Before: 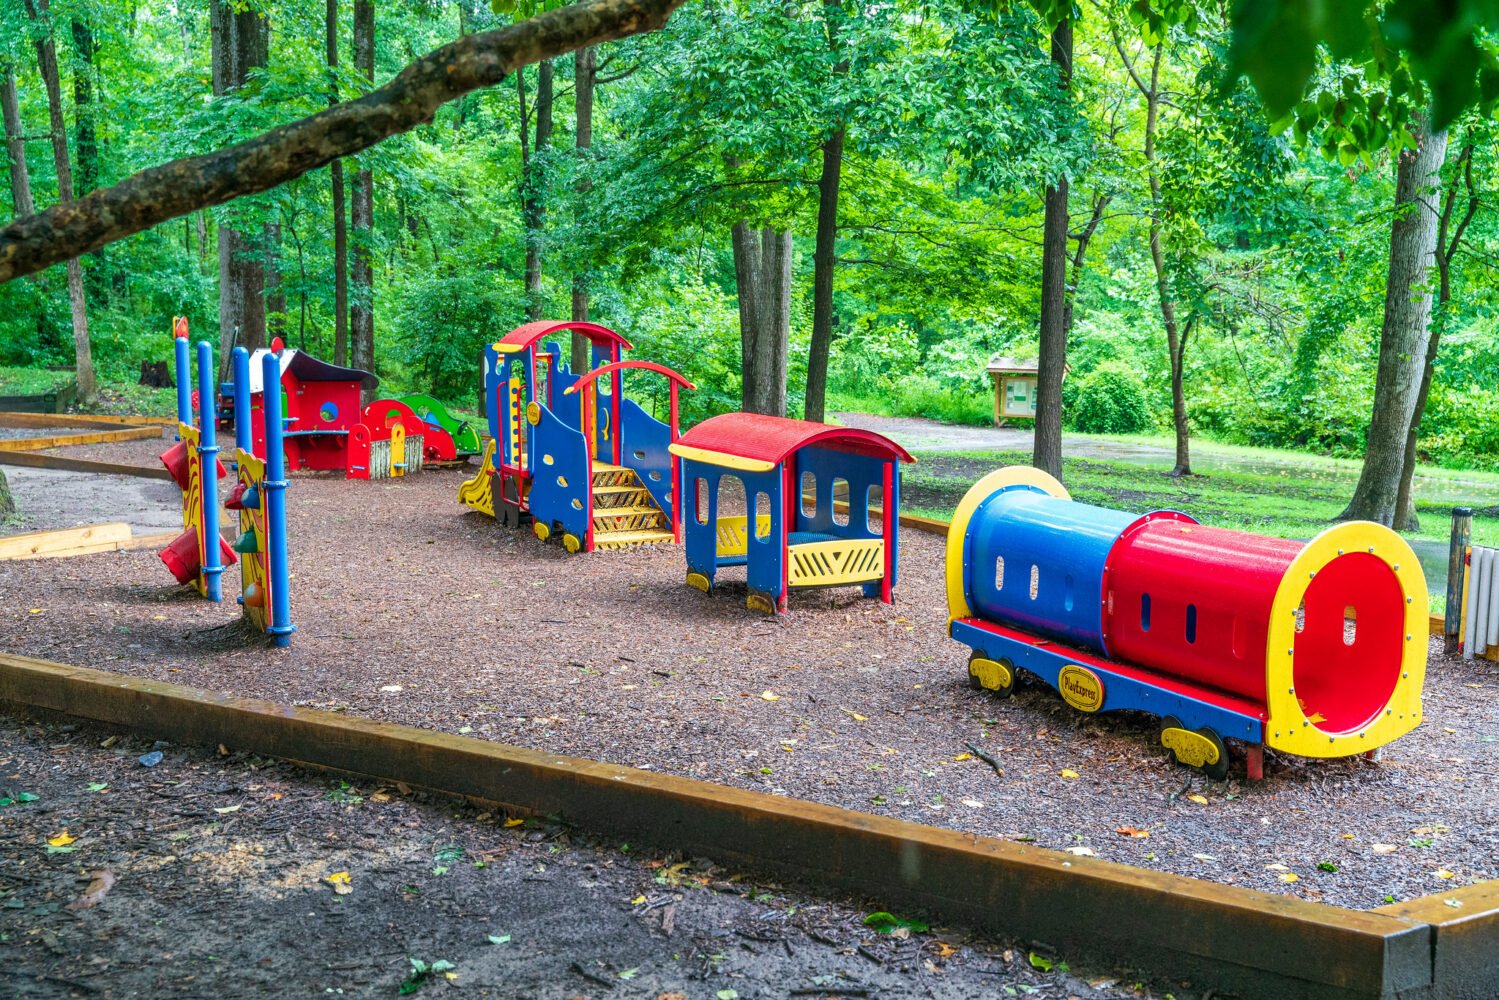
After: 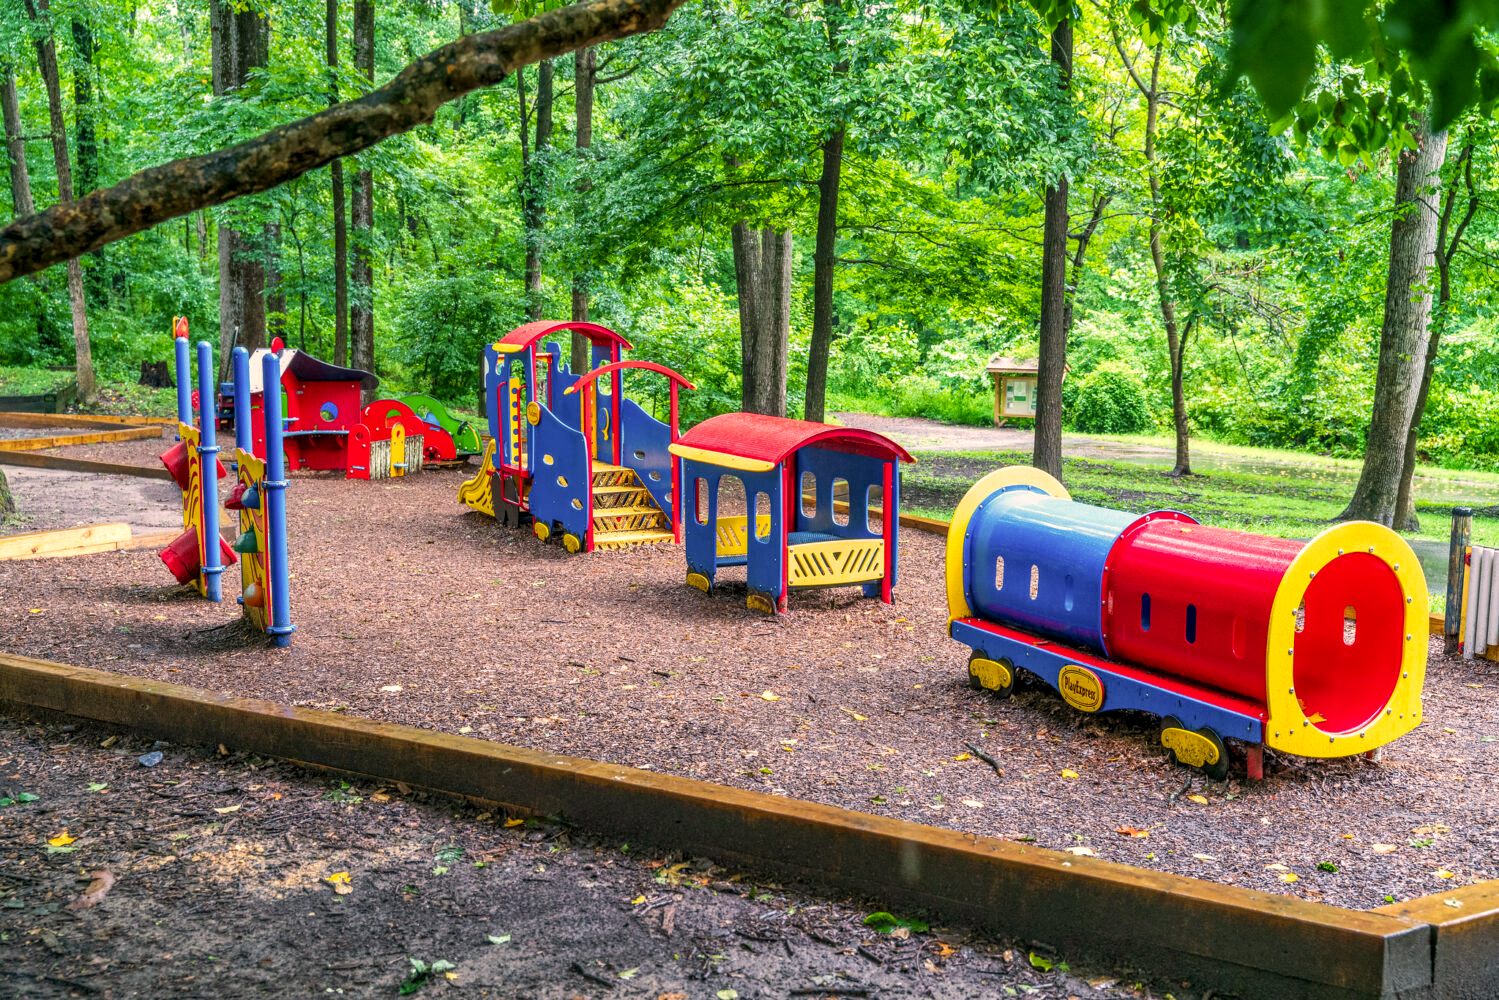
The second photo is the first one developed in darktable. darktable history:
local contrast: on, module defaults
color correction: highlights a* 11.44, highlights b* 11.94
